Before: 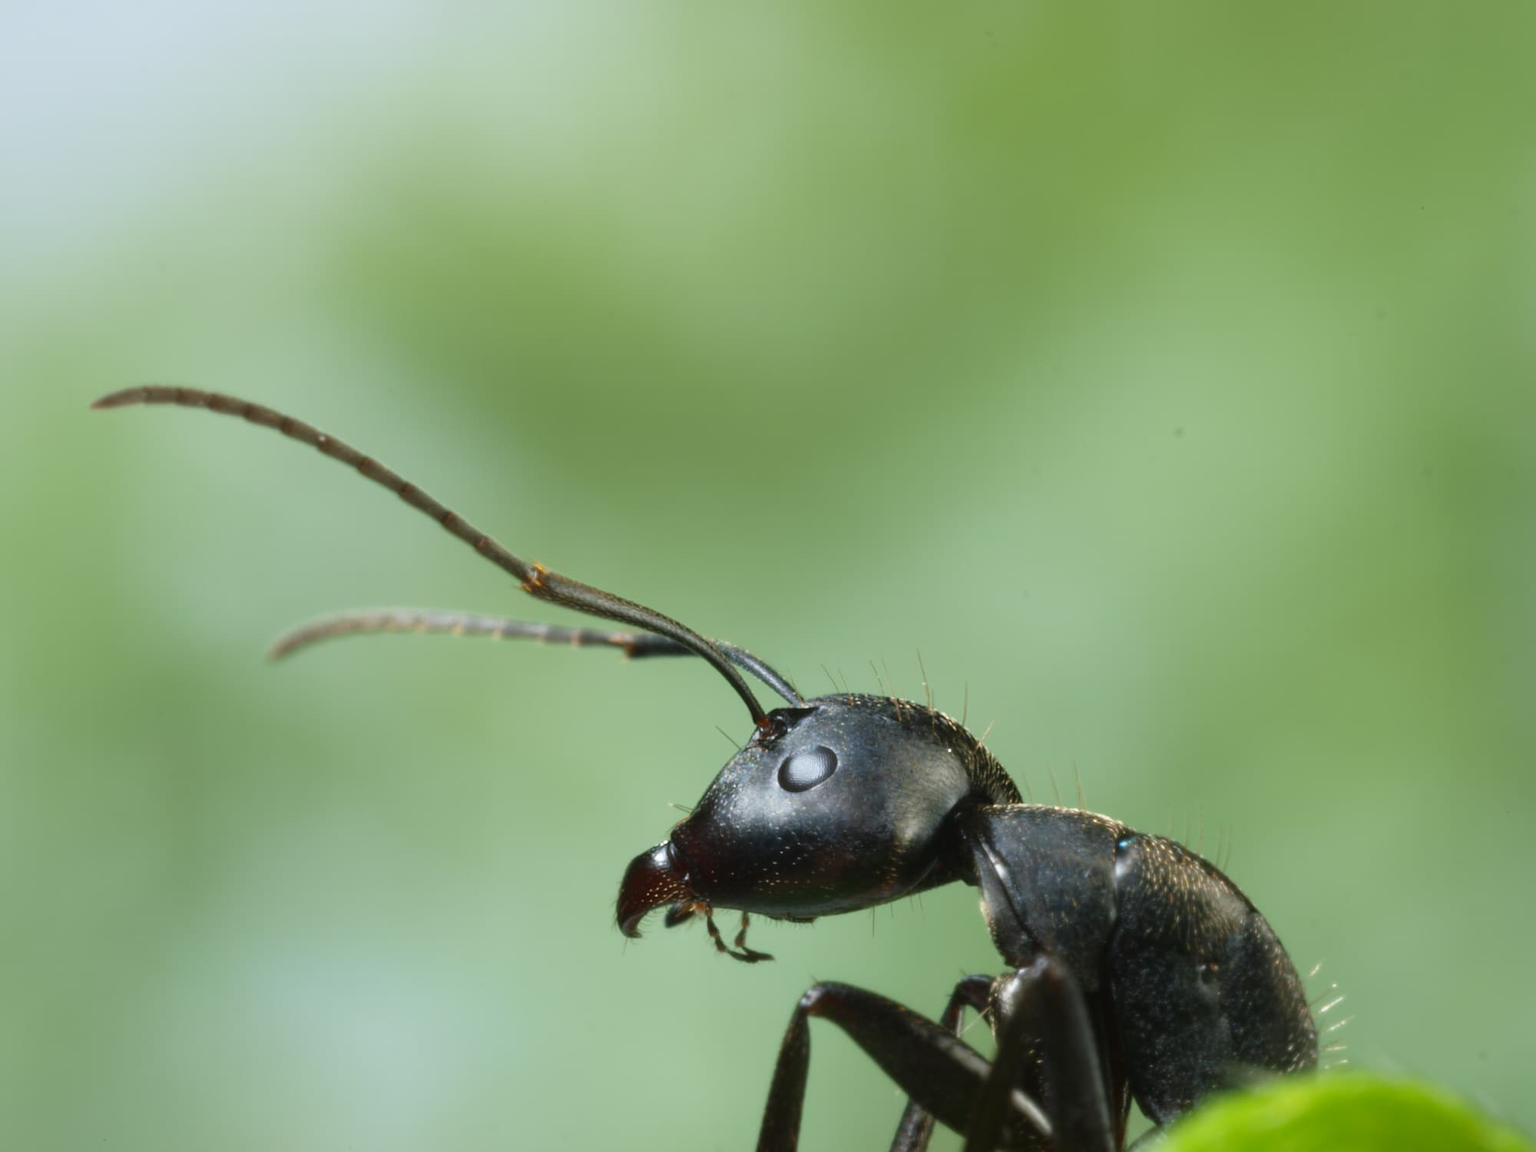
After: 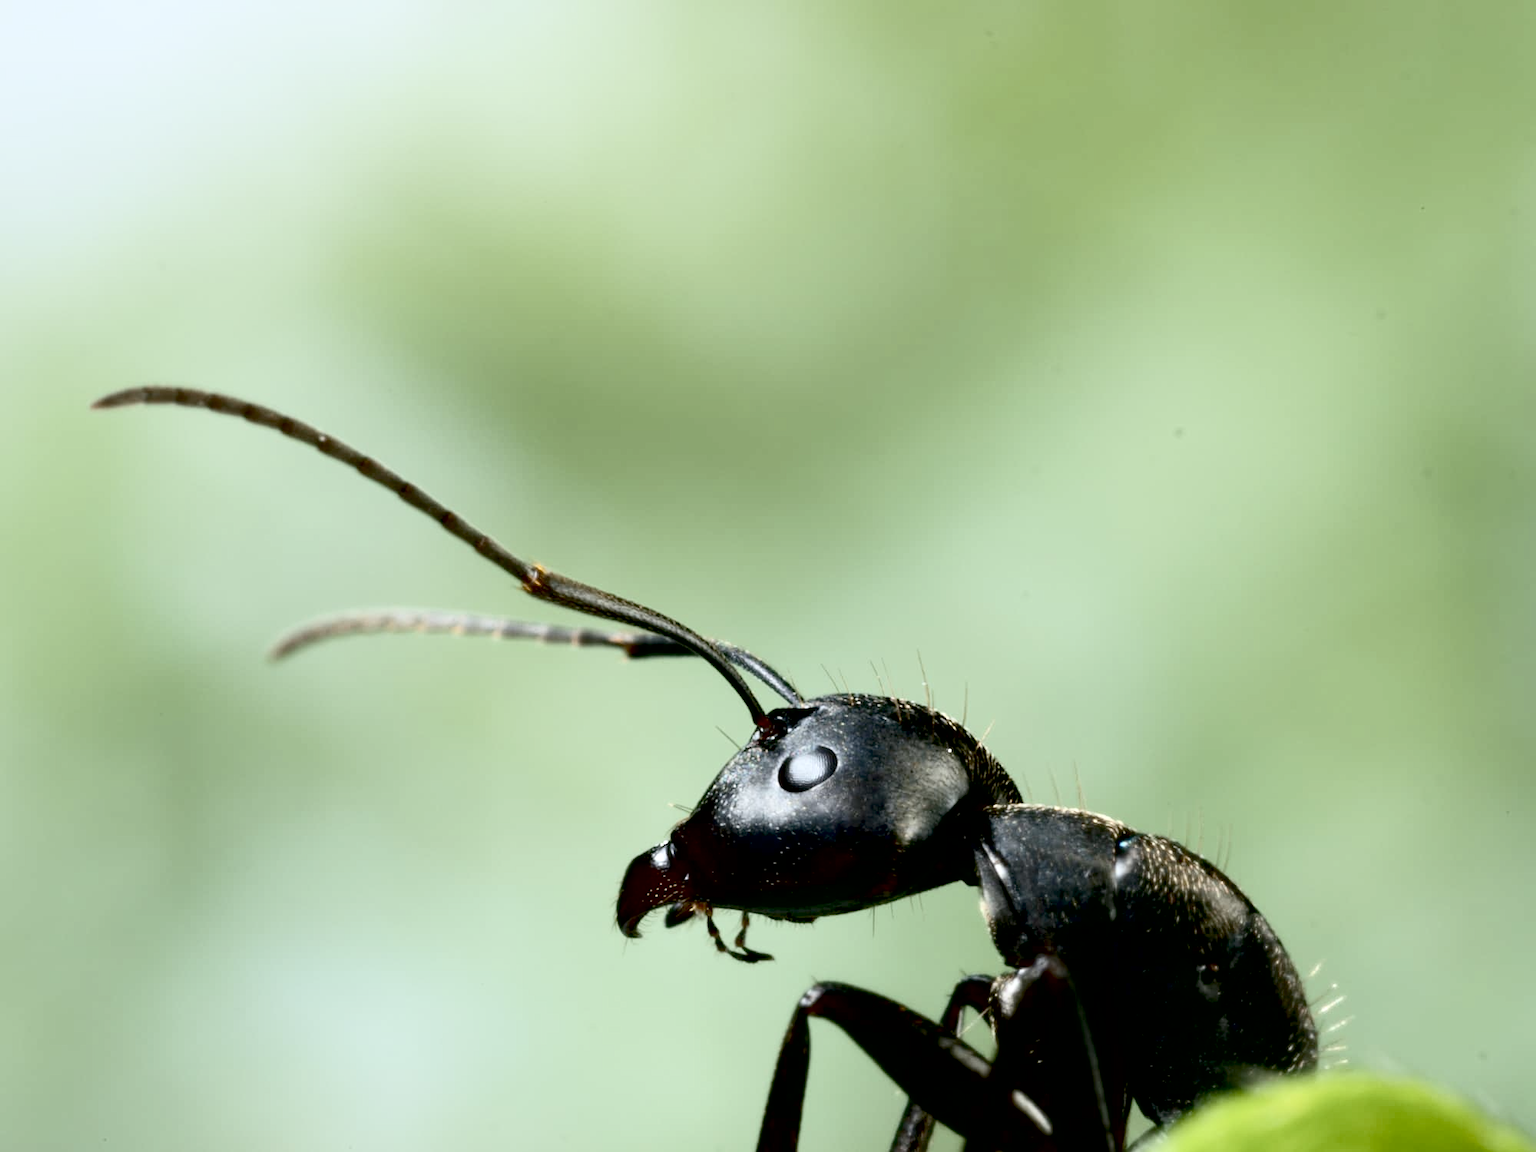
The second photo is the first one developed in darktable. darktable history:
contrast brightness saturation: contrast 0.25, saturation -0.31
exposure: black level correction 0.031, exposure 0.304 EV, compensate highlight preservation false
